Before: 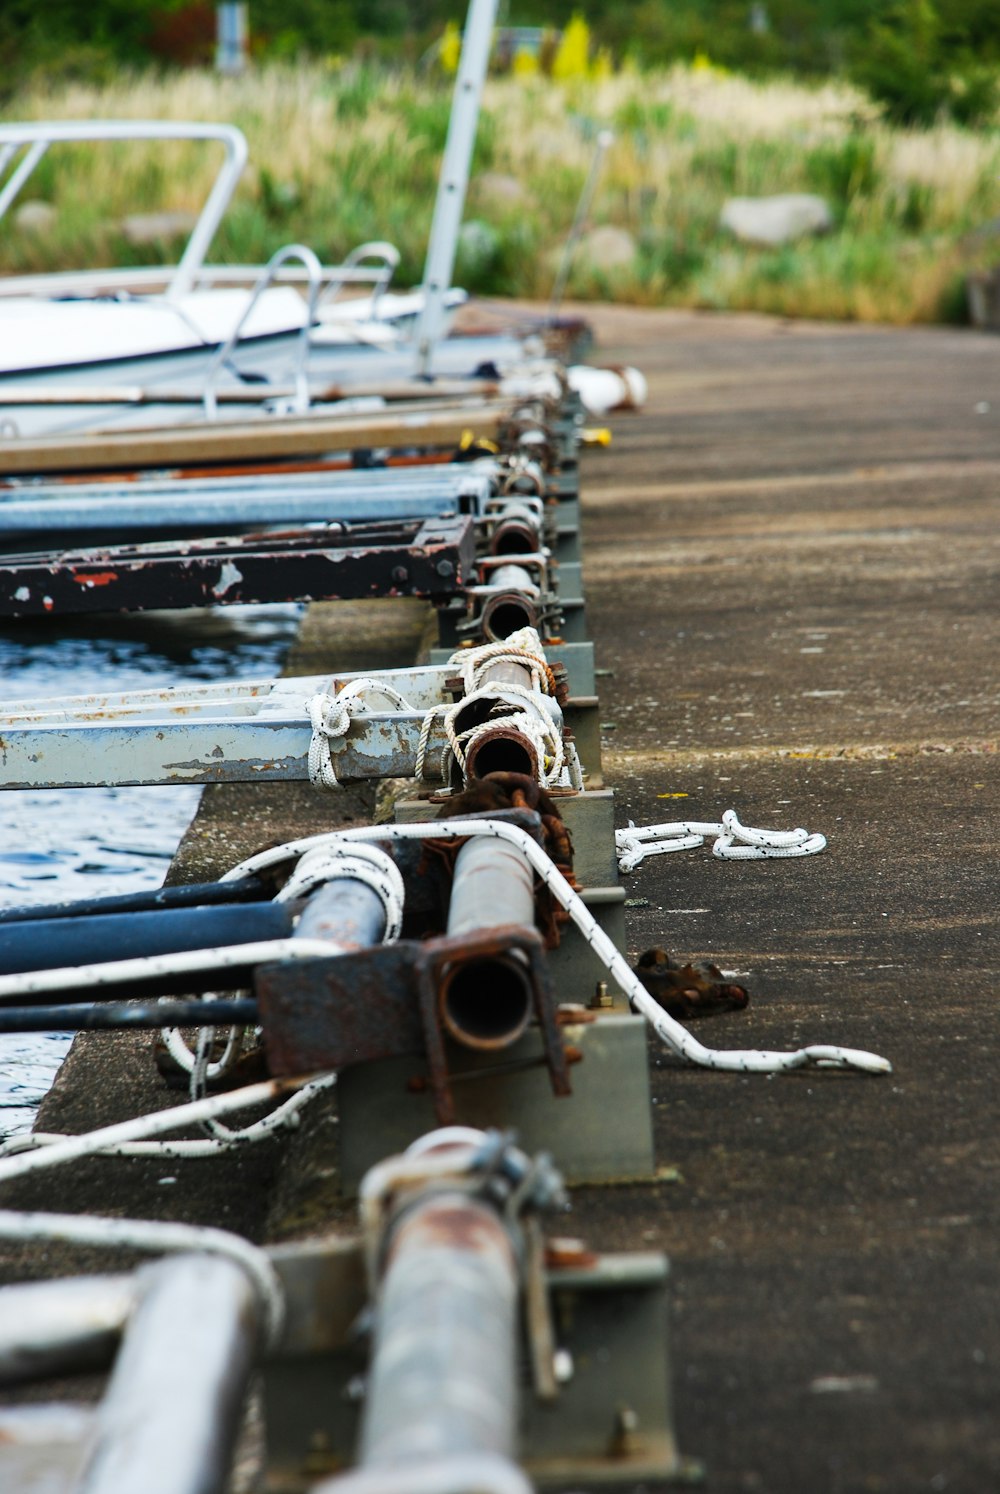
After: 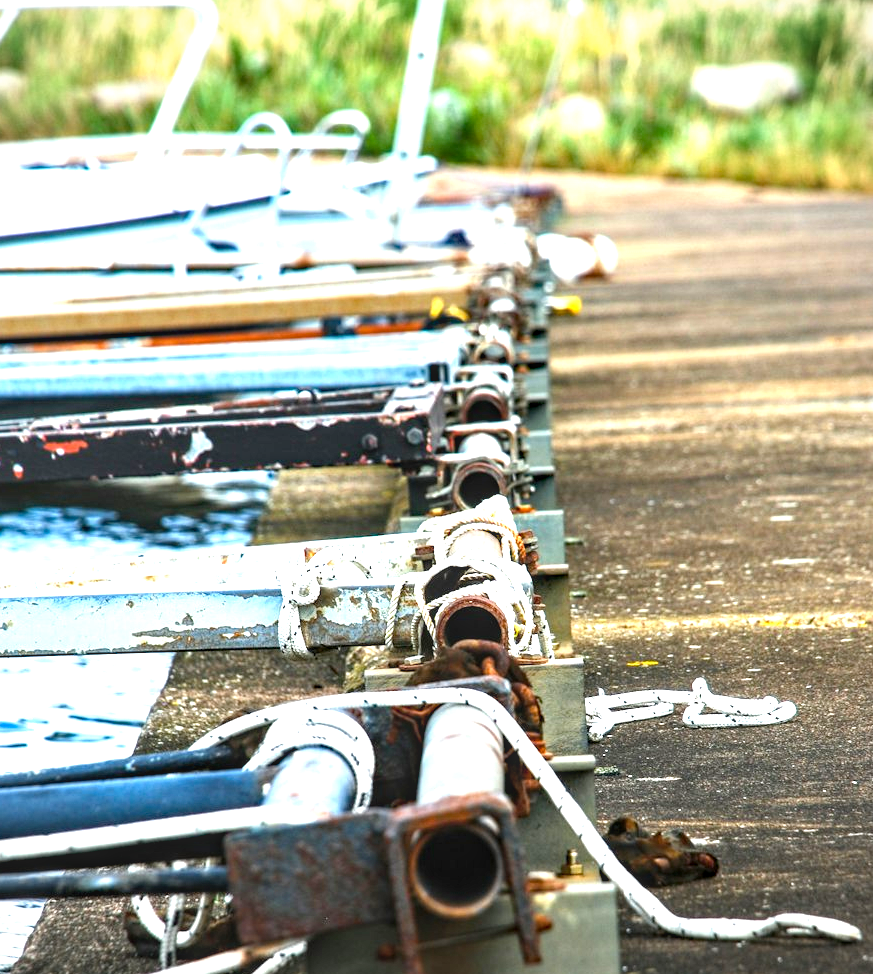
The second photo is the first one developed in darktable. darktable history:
crop: left 3.008%, top 8.897%, right 9.645%, bottom 25.887%
color balance rgb: perceptual saturation grading › global saturation 1.354%, perceptual saturation grading › highlights -2.36%, perceptual saturation grading › mid-tones 4.734%, perceptual saturation grading › shadows 8.711%, global vibrance 9.682%
exposure: black level correction 0, exposure 1.456 EV, compensate exposure bias true, compensate highlight preservation false
local contrast: on, module defaults
vignetting: fall-off start 99.76%, fall-off radius 72.17%, center (-0.015, 0), width/height ratio 1.171, unbound false
contrast equalizer: octaves 7, y [[0.5 ×6], [0.5 ×6], [0.5, 0.5, 0.501, 0.545, 0.707, 0.863], [0 ×6], [0 ×6]]
haze removal: adaptive false
